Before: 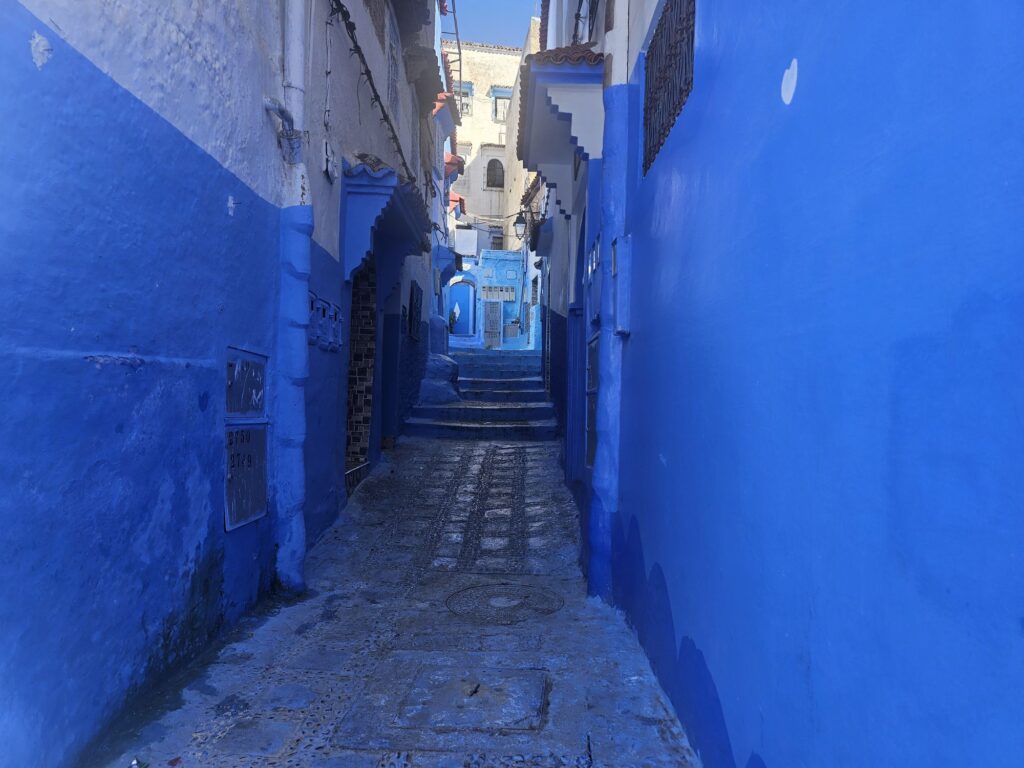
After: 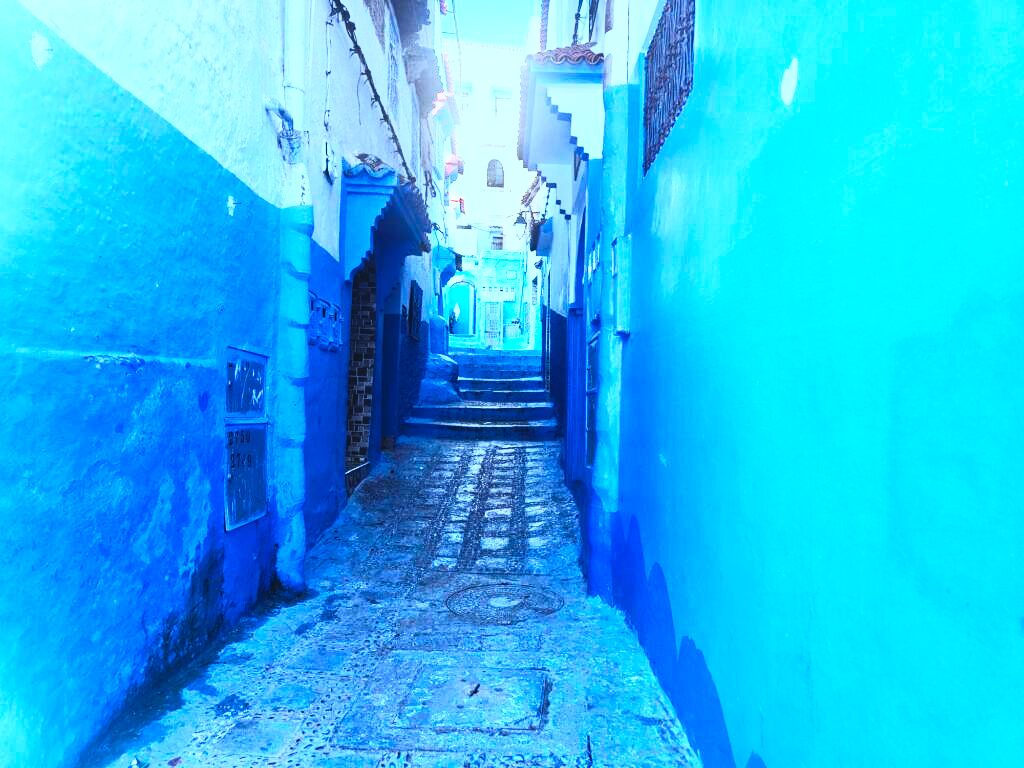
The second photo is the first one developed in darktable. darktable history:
base curve: curves: ch0 [(0, 0) (0, 0.001) (0.001, 0.001) (0.004, 0.002) (0.007, 0.004) (0.015, 0.013) (0.033, 0.045) (0.052, 0.096) (0.075, 0.17) (0.099, 0.241) (0.163, 0.42) (0.219, 0.55) (0.259, 0.616) (0.327, 0.722) (0.365, 0.765) (0.522, 0.873) (0.547, 0.881) (0.689, 0.919) (0.826, 0.952) (1, 1)], preserve colors none
contrast brightness saturation: contrast 0.382, brightness 0.522
color correction: highlights a* -9.14, highlights b* -22.74
